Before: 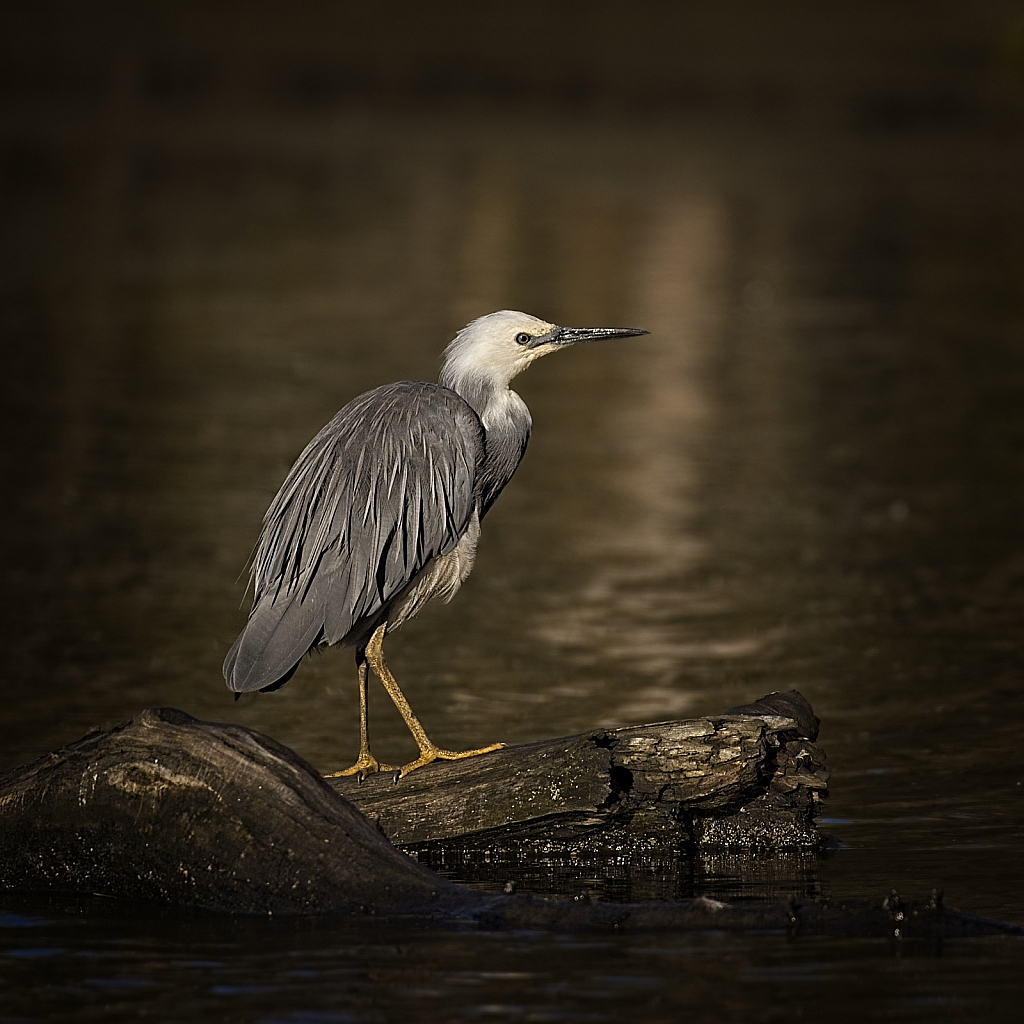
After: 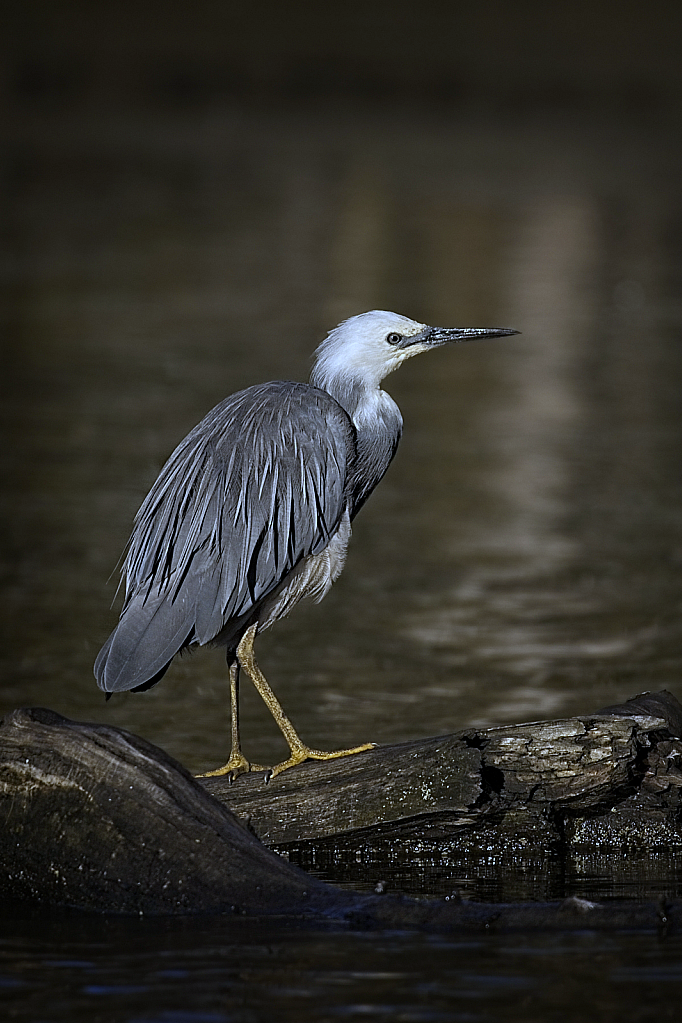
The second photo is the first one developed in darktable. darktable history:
white balance: red 0.871, blue 1.249
crop and rotate: left 12.673%, right 20.66%
